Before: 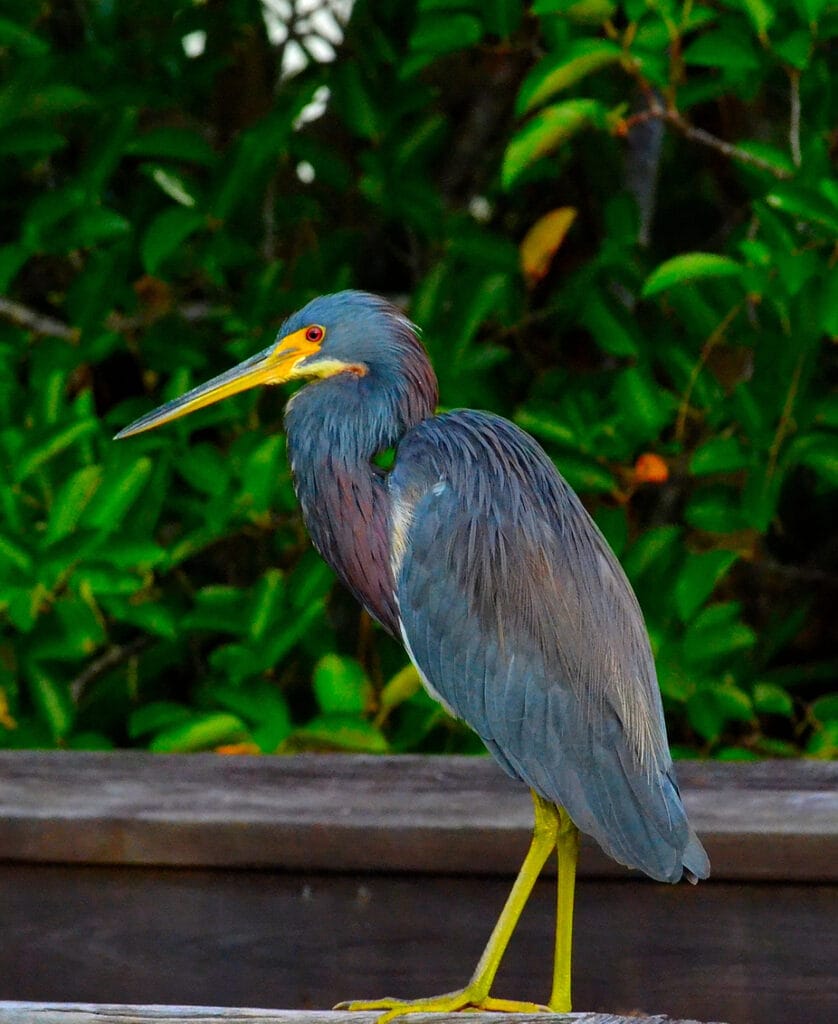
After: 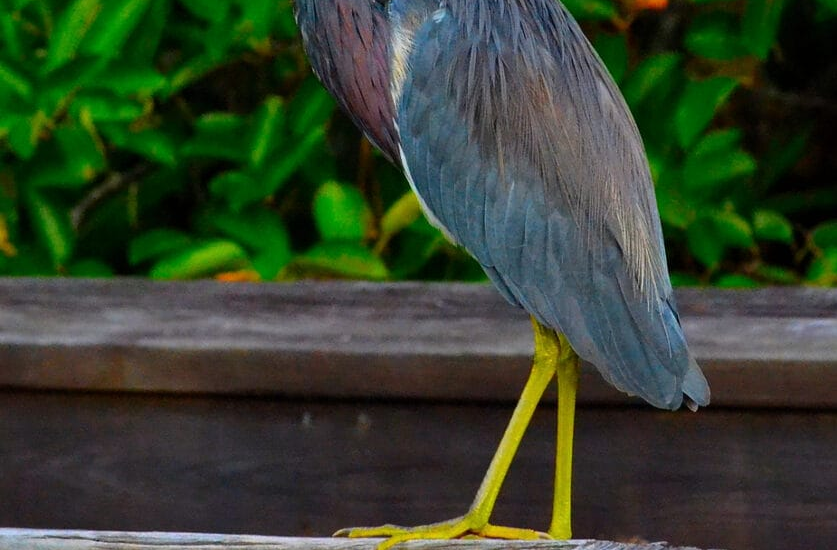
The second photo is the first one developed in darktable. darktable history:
contrast brightness saturation: contrast 0.05
crop and rotate: top 46.237%
exposure: compensate highlight preservation false
